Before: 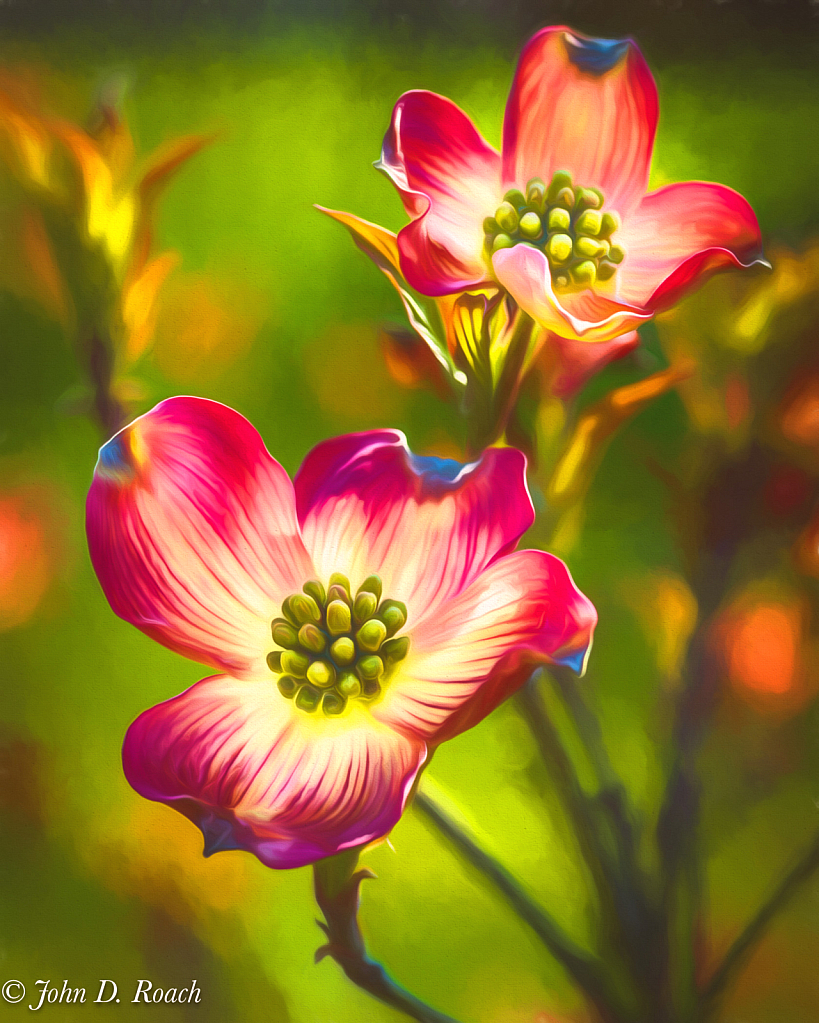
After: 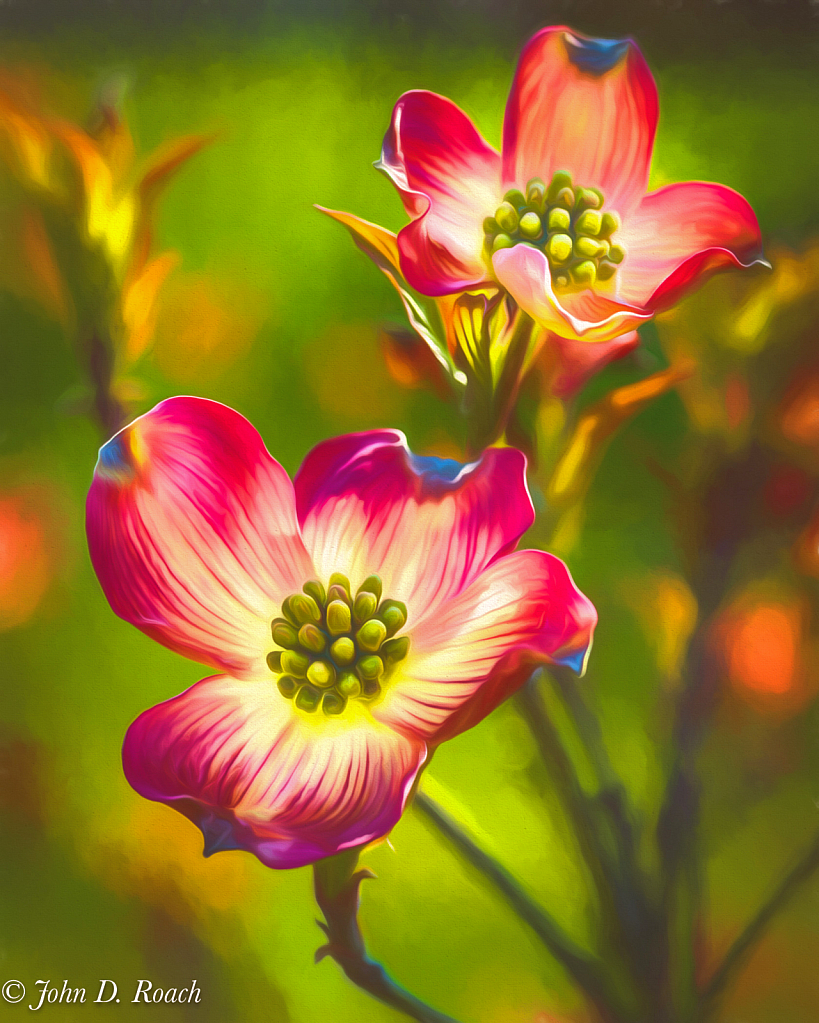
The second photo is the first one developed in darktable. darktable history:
shadows and highlights: on, module defaults
tone equalizer: edges refinement/feathering 500, mask exposure compensation -1.57 EV, preserve details no
